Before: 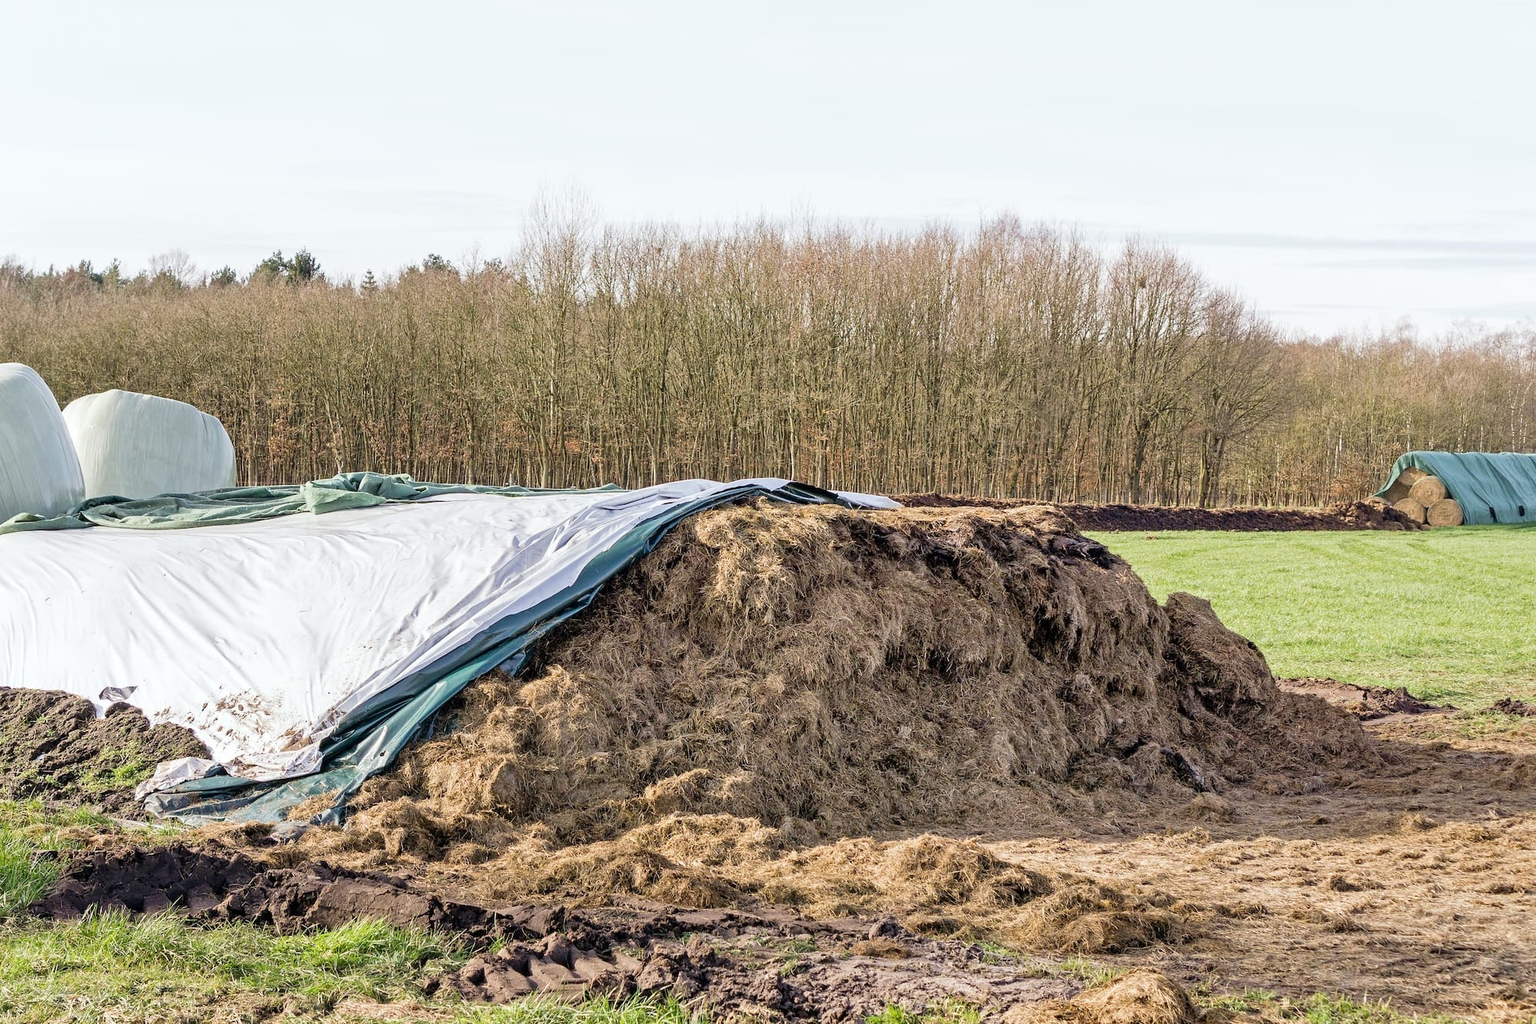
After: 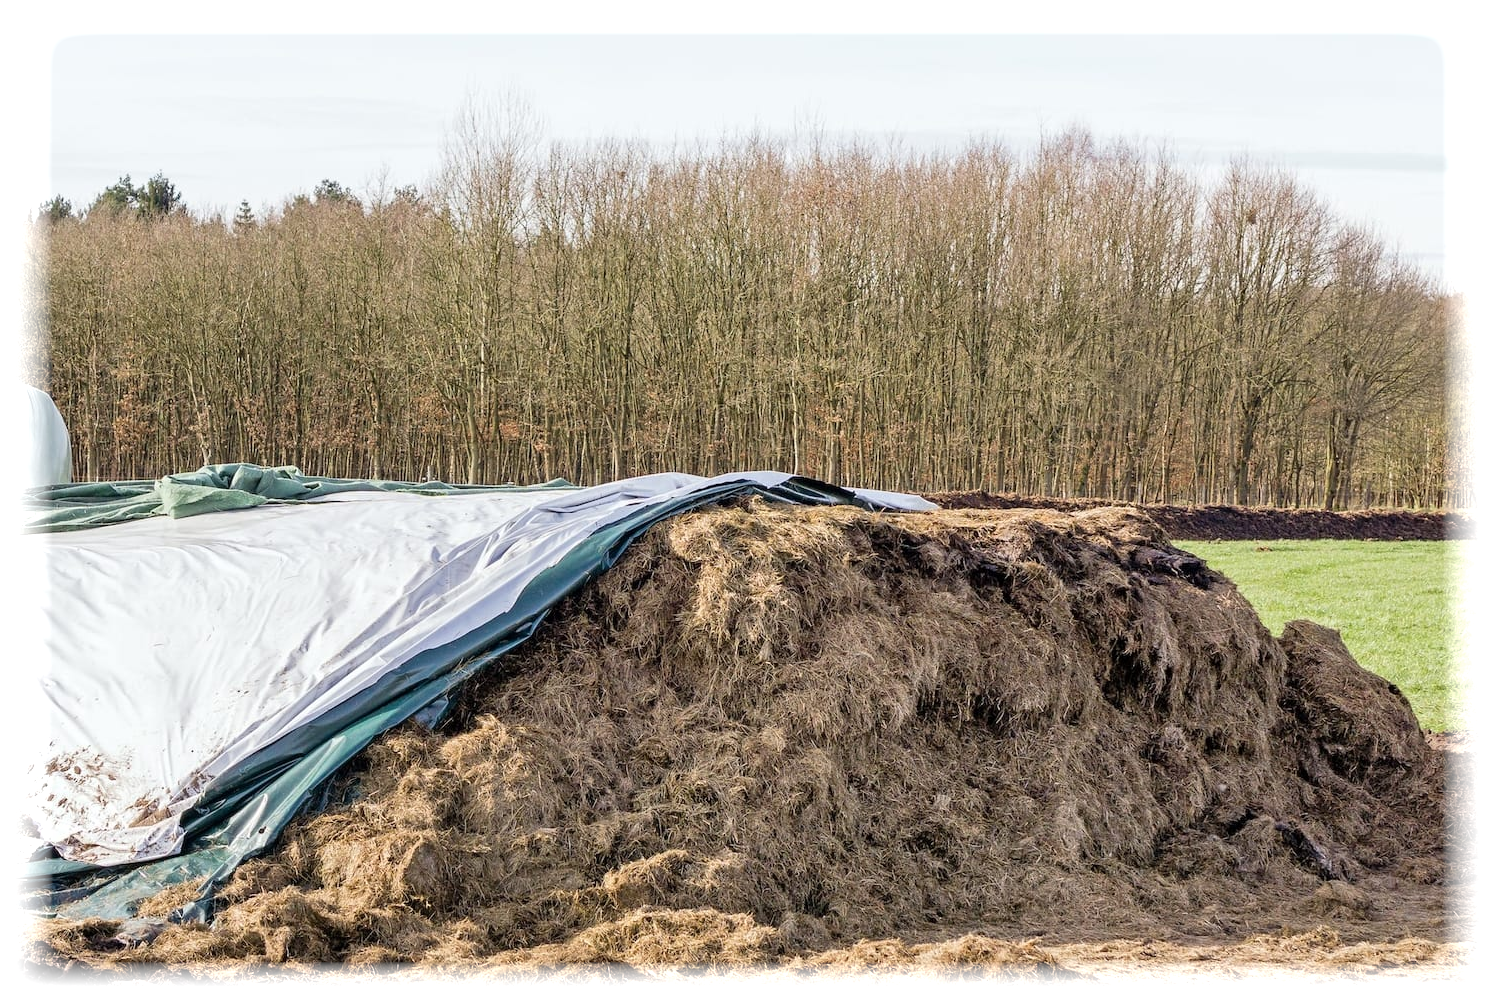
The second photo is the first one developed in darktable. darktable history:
vignetting: fall-off start 93%, fall-off radius 5%, brightness 1, saturation -0.49, automatic ratio true, width/height ratio 1.332, shape 0.04, unbound false
crop and rotate: left 11.831%, top 11.346%, right 13.429%, bottom 13.899%
